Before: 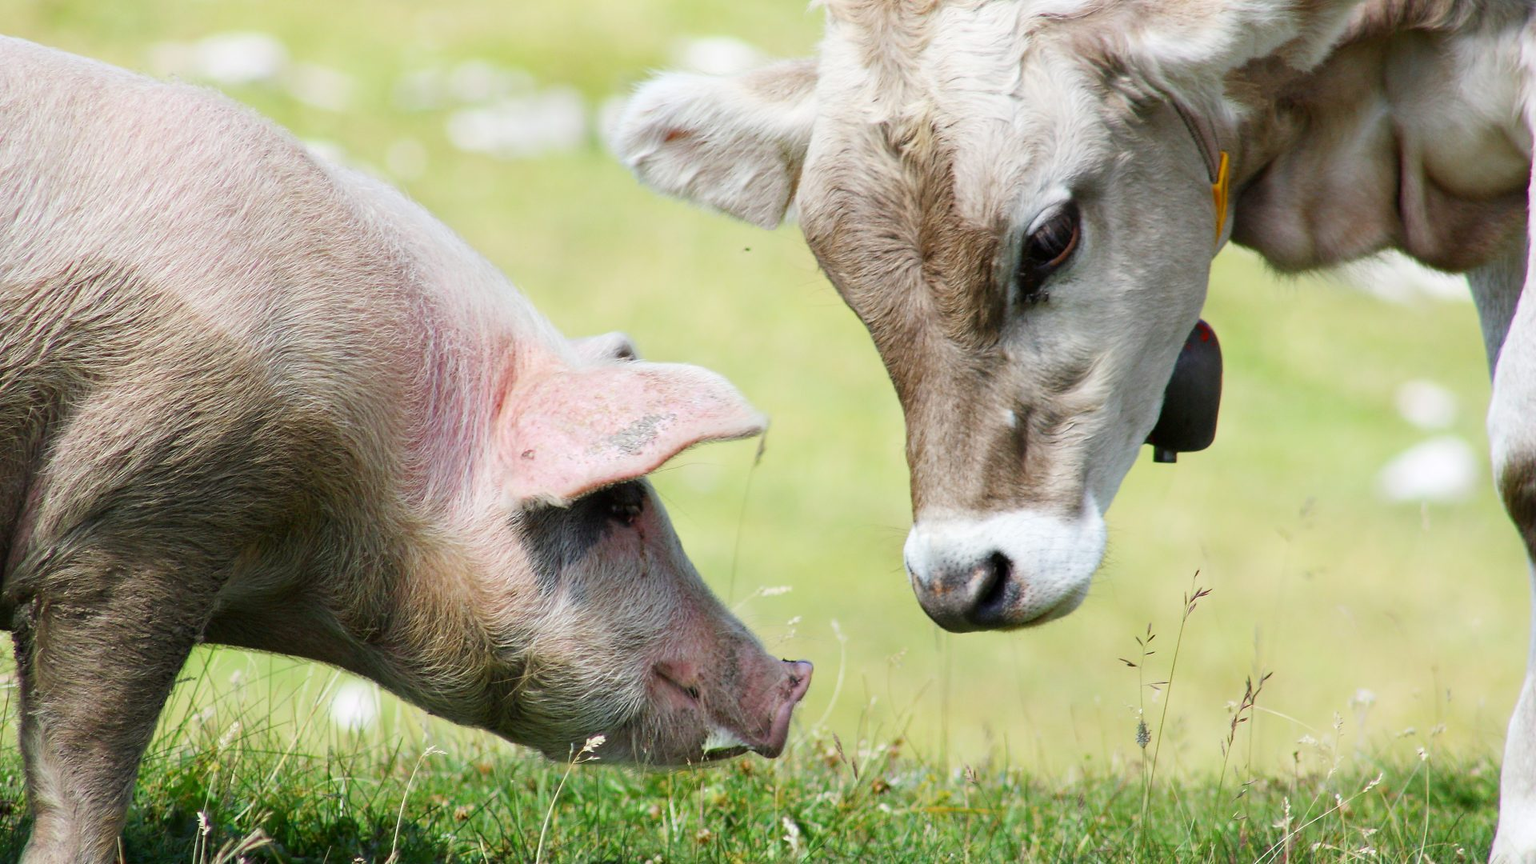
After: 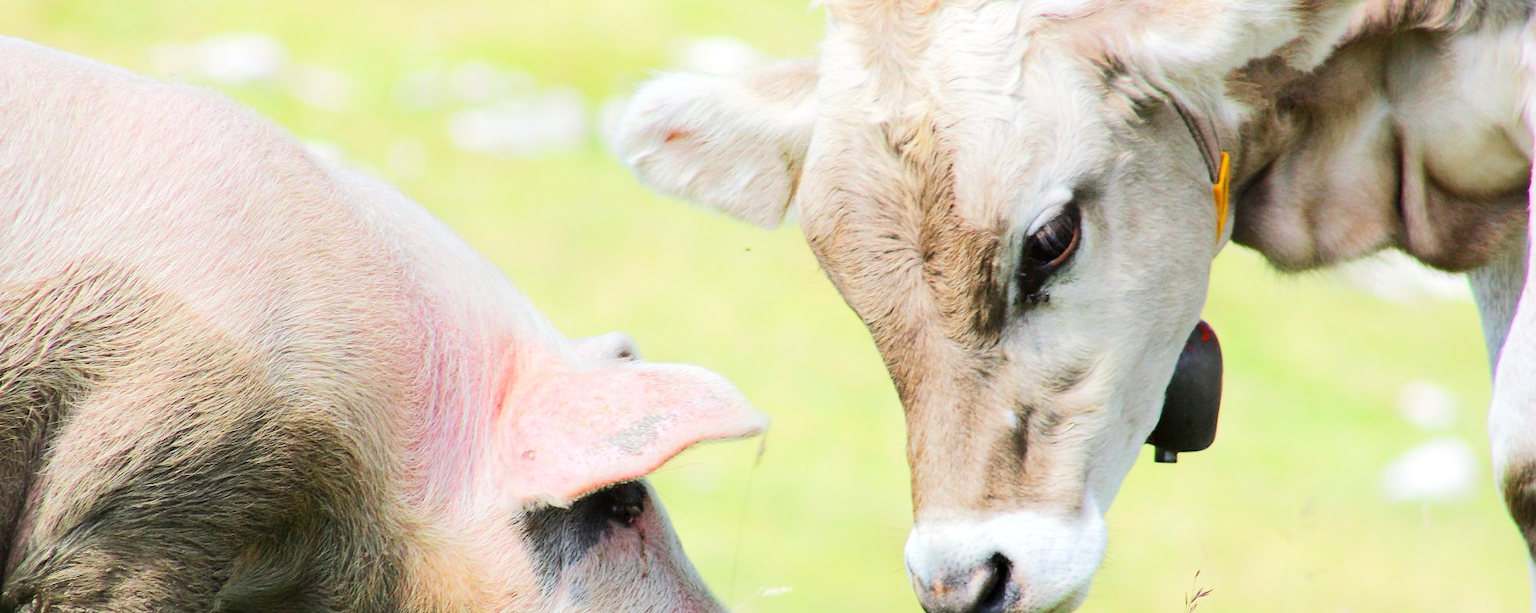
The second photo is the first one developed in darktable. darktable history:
crop: right 0%, bottom 28.898%
tone equalizer: -7 EV 0.16 EV, -6 EV 0.609 EV, -5 EV 1.17 EV, -4 EV 1.34 EV, -3 EV 1.15 EV, -2 EV 0.6 EV, -1 EV 0.159 EV, edges refinement/feathering 500, mask exposure compensation -1.57 EV, preserve details no
shadows and highlights: shadows 42.67, highlights 7.29
